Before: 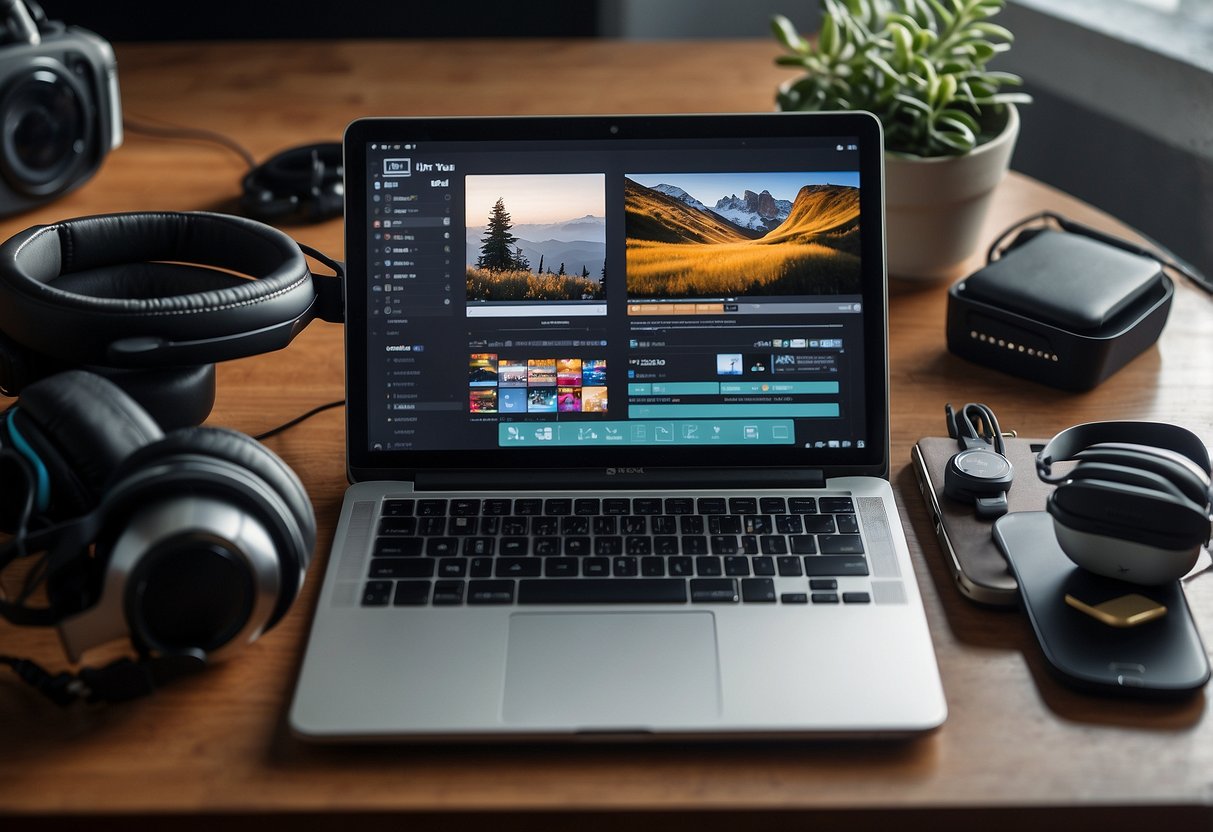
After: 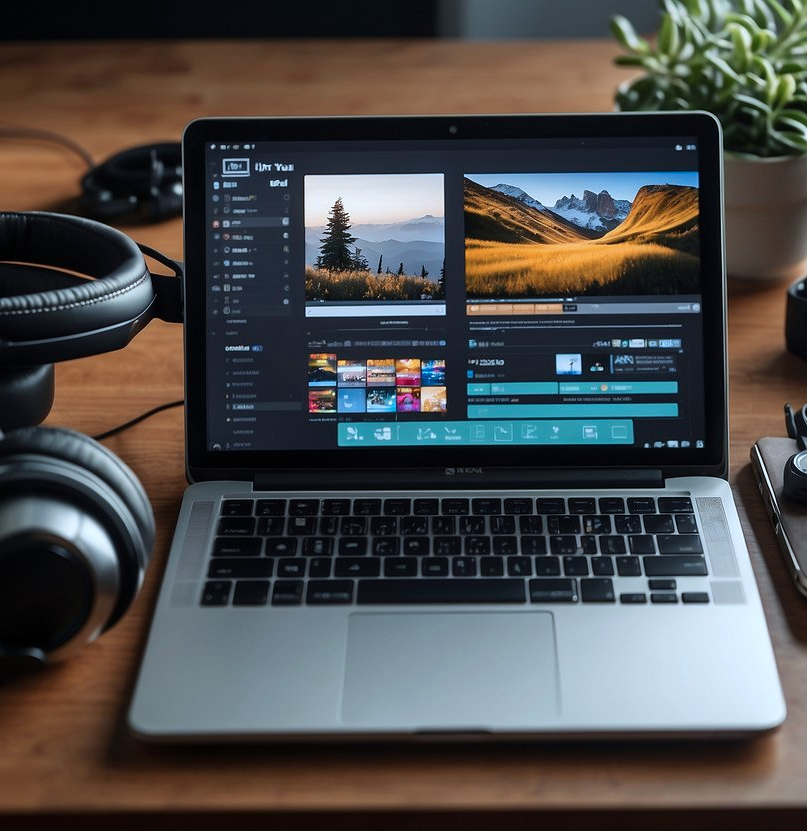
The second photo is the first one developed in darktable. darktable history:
color correction: highlights a* -3.93, highlights b* -11.12
crop and rotate: left 13.353%, right 20.048%
